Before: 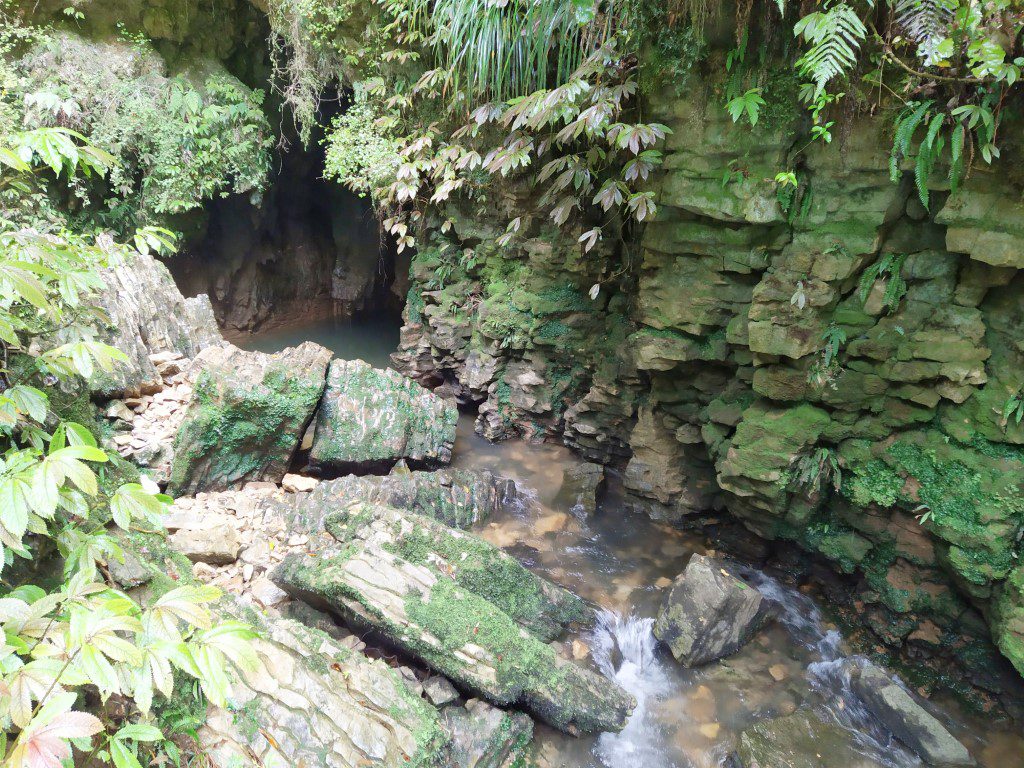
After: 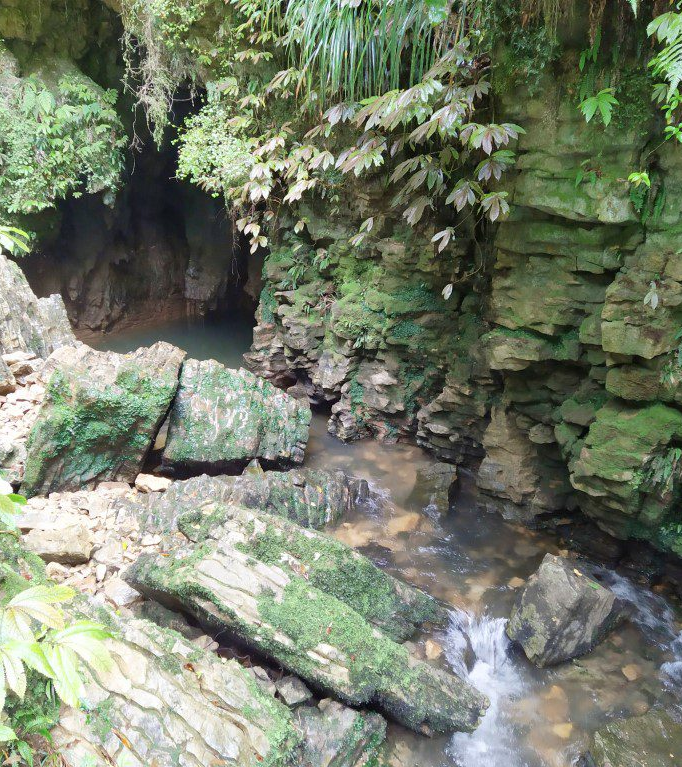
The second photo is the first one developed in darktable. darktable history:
crop and rotate: left 14.376%, right 18.954%
